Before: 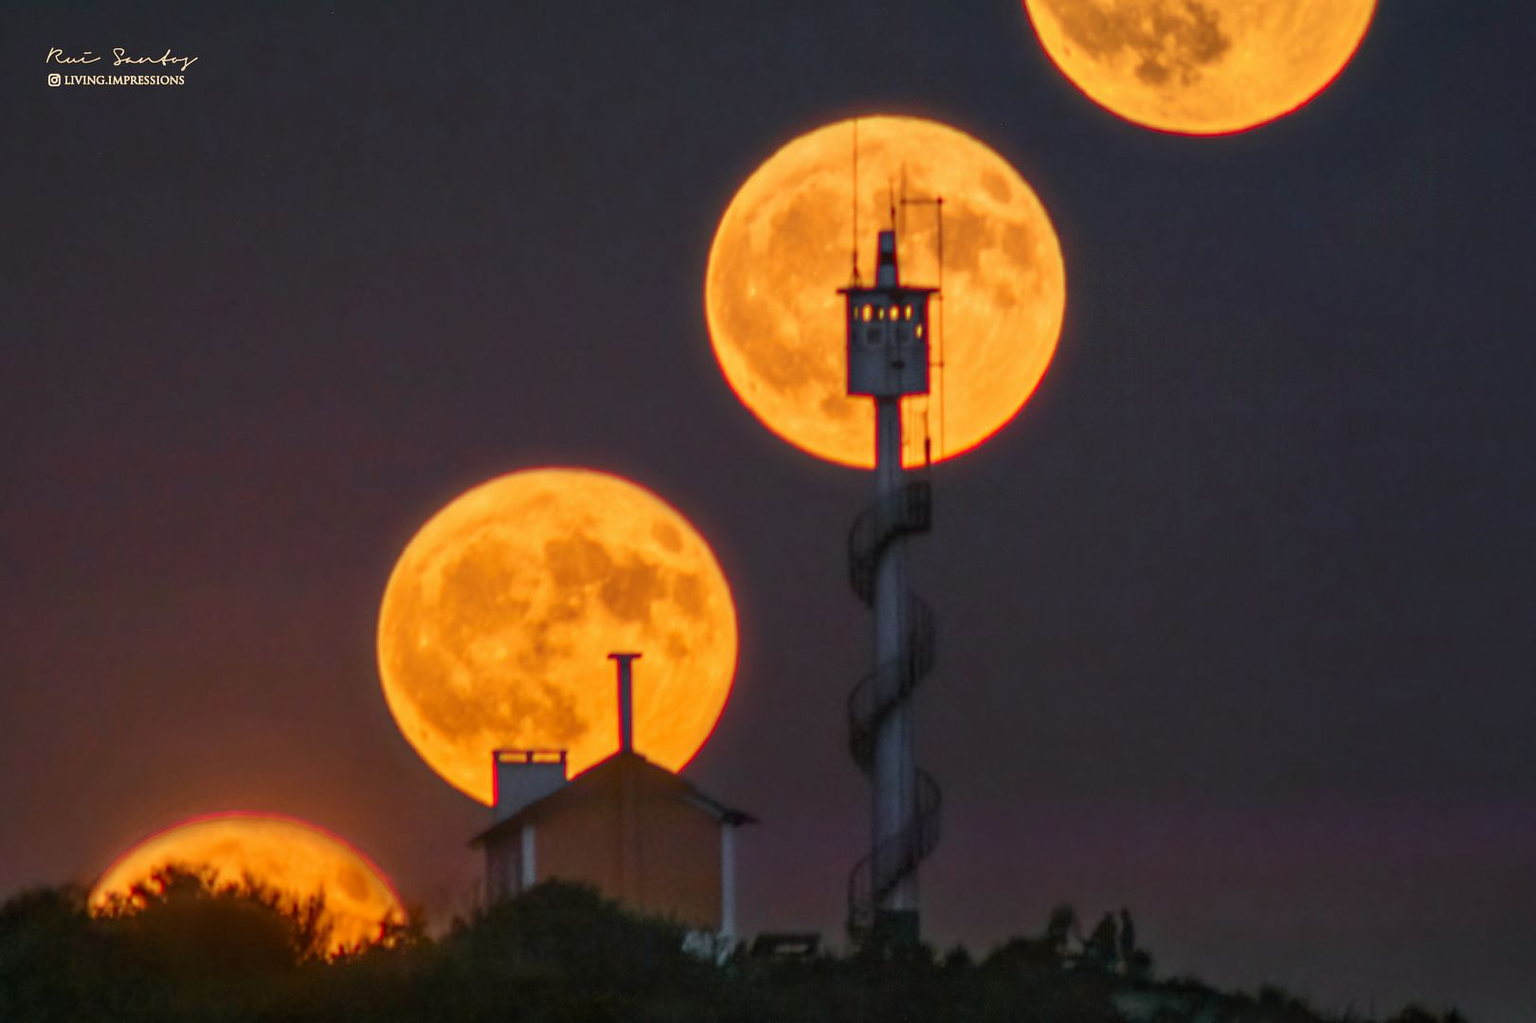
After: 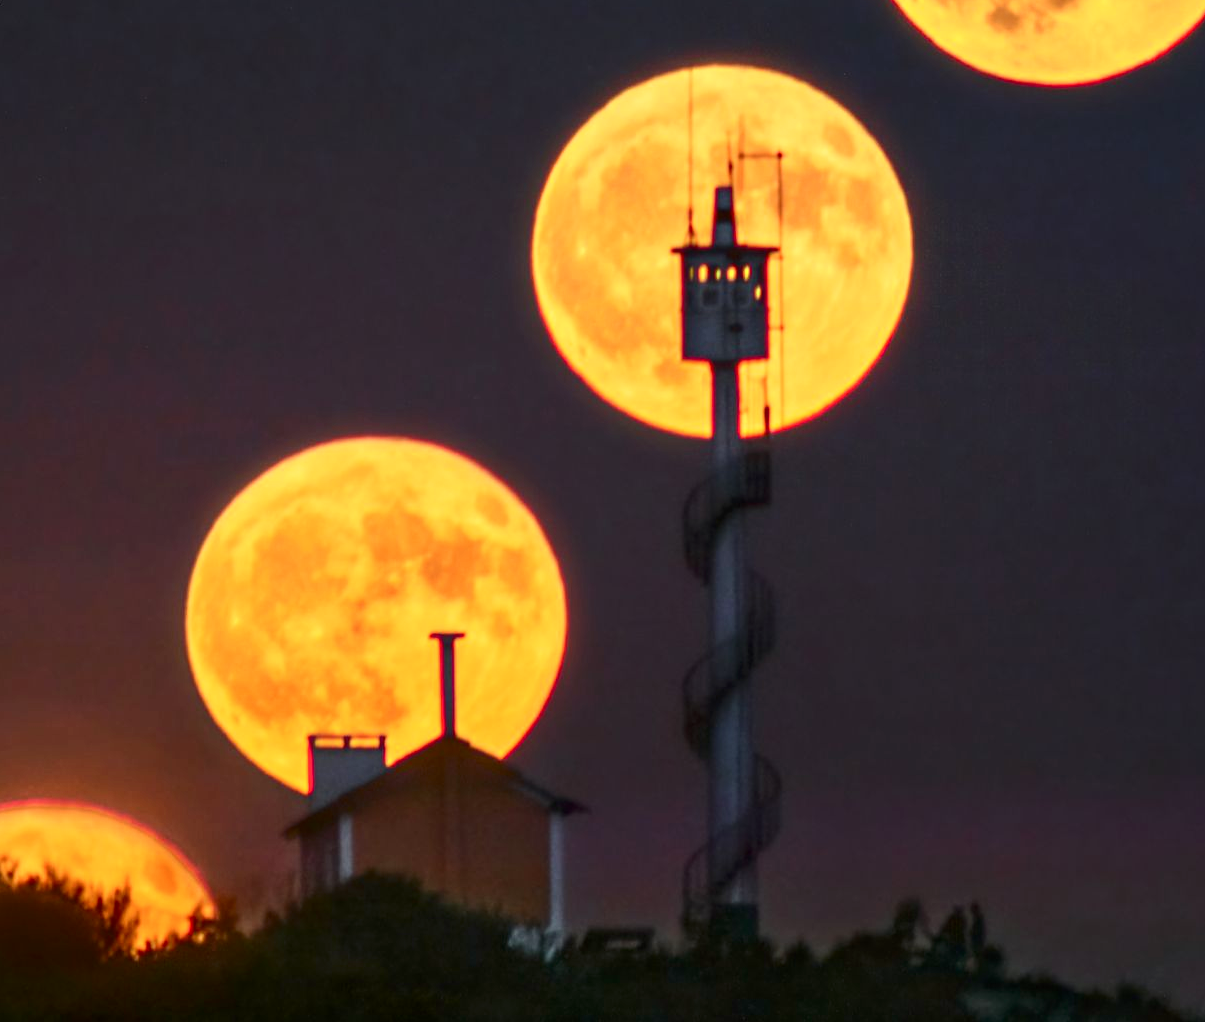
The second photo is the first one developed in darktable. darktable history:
crop and rotate: left 13.124%, top 5.364%, right 12.522%
contrast brightness saturation: contrast 0.224
exposure: black level correction 0.001, exposure 0.499 EV, compensate highlight preservation false
